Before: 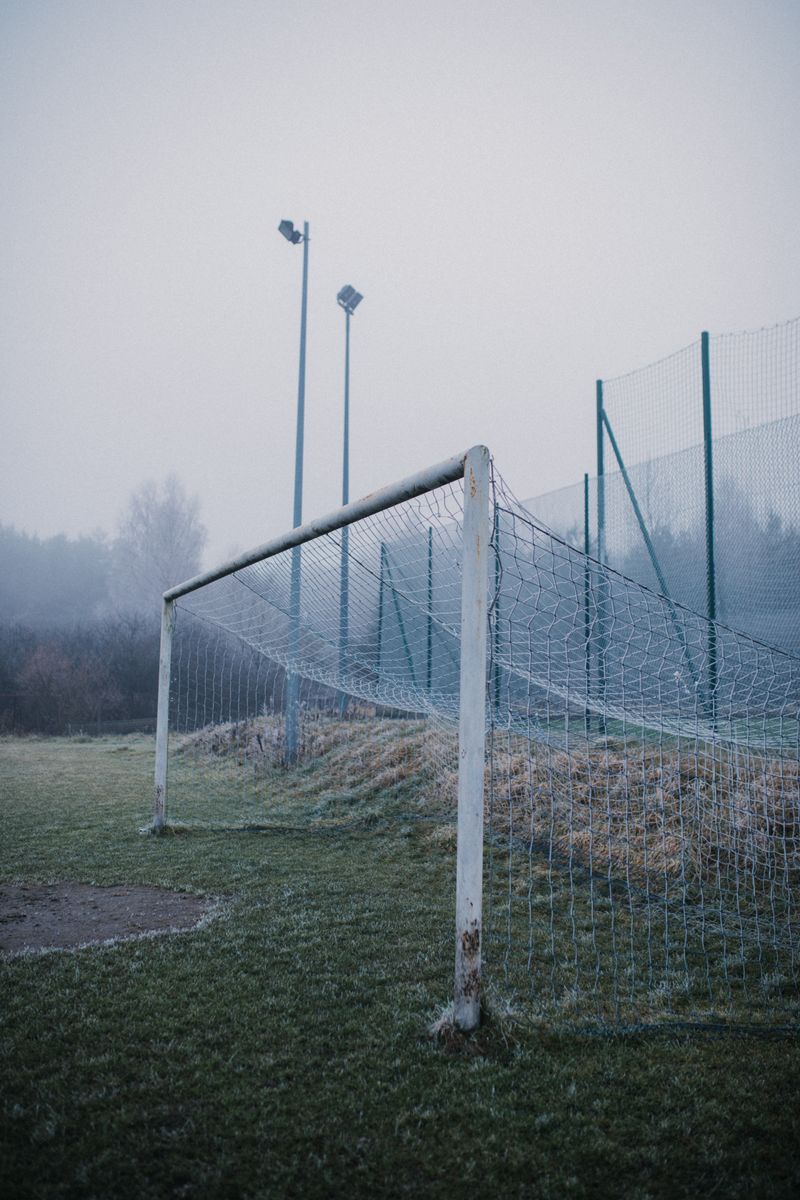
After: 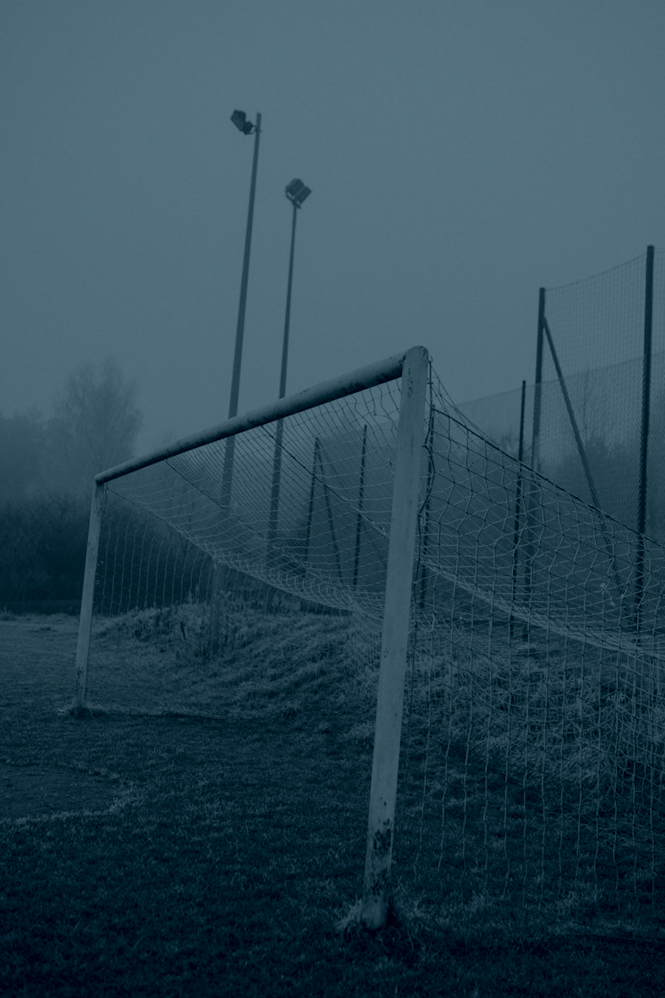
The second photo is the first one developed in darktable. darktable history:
white balance: red 0.983, blue 1.036
colorize: hue 194.4°, saturation 29%, source mix 61.75%, lightness 3.98%, version 1
crop and rotate: angle -3.27°, left 5.211%, top 5.211%, right 4.607%, bottom 4.607%
